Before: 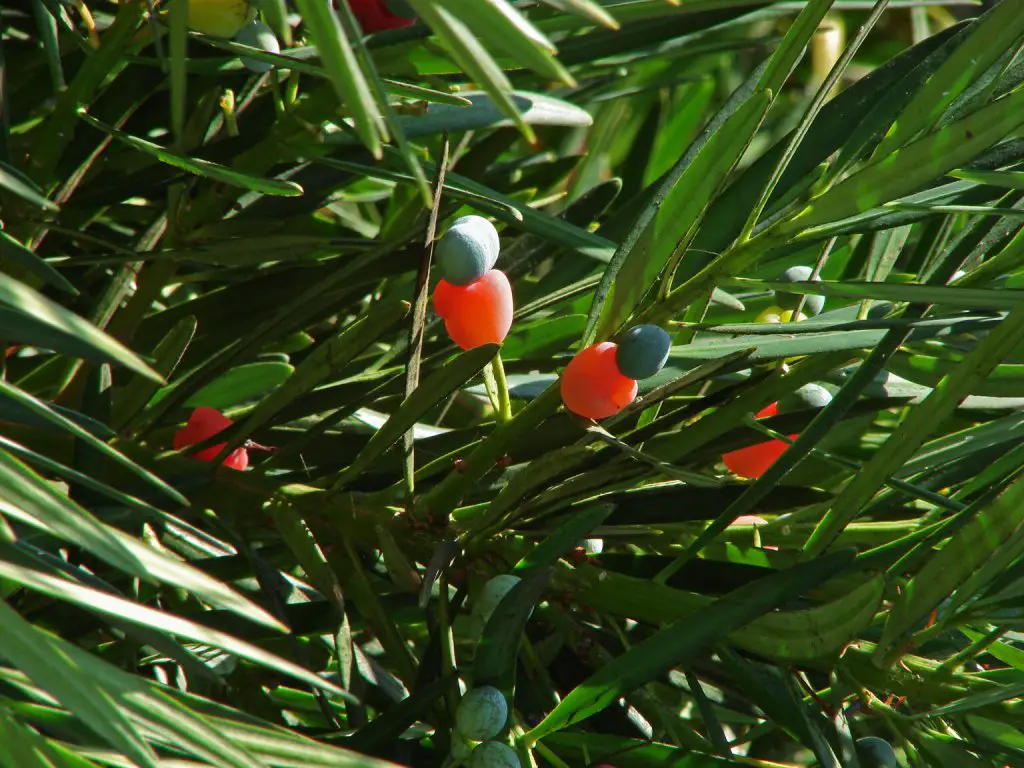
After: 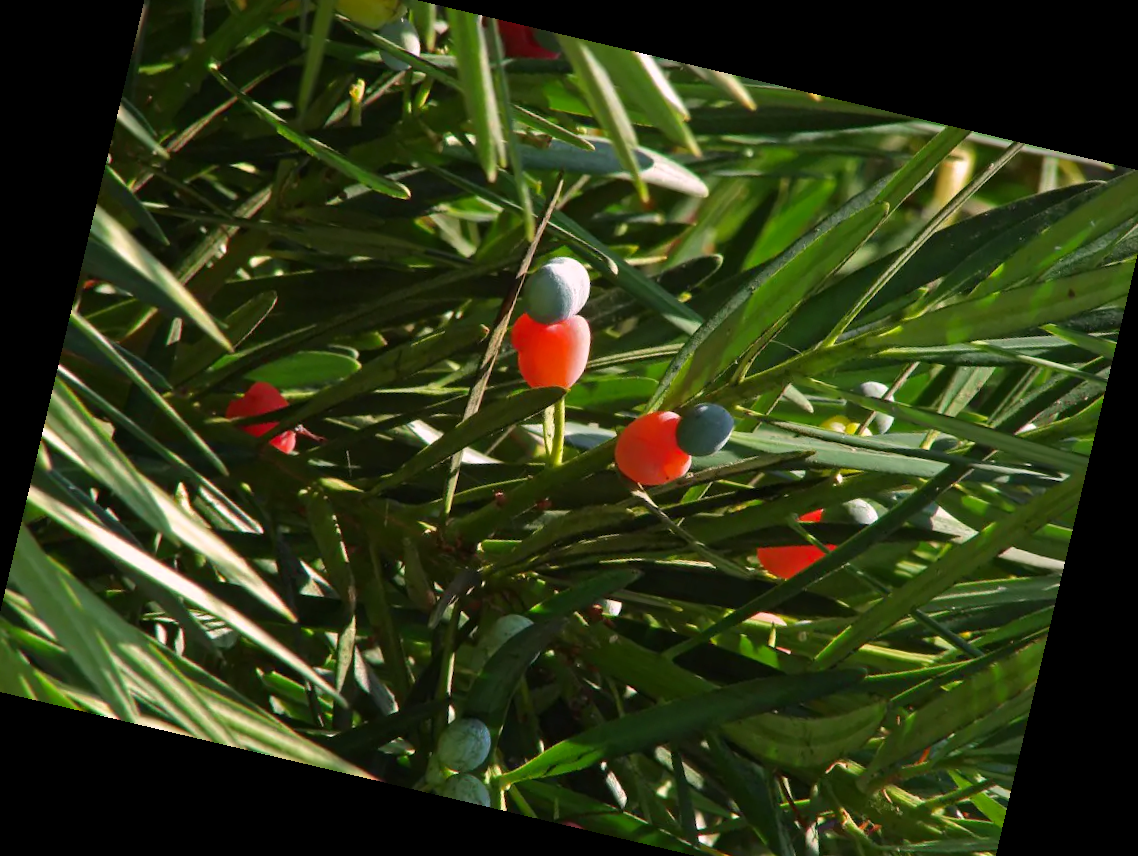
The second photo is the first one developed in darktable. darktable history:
crop: left 1.507%, top 6.147%, right 1.379%, bottom 6.637%
rotate and perspective: rotation 13.27°, automatic cropping off
white balance: red 1.009, blue 1.027
color correction: highlights a* 7.34, highlights b* 4.37
